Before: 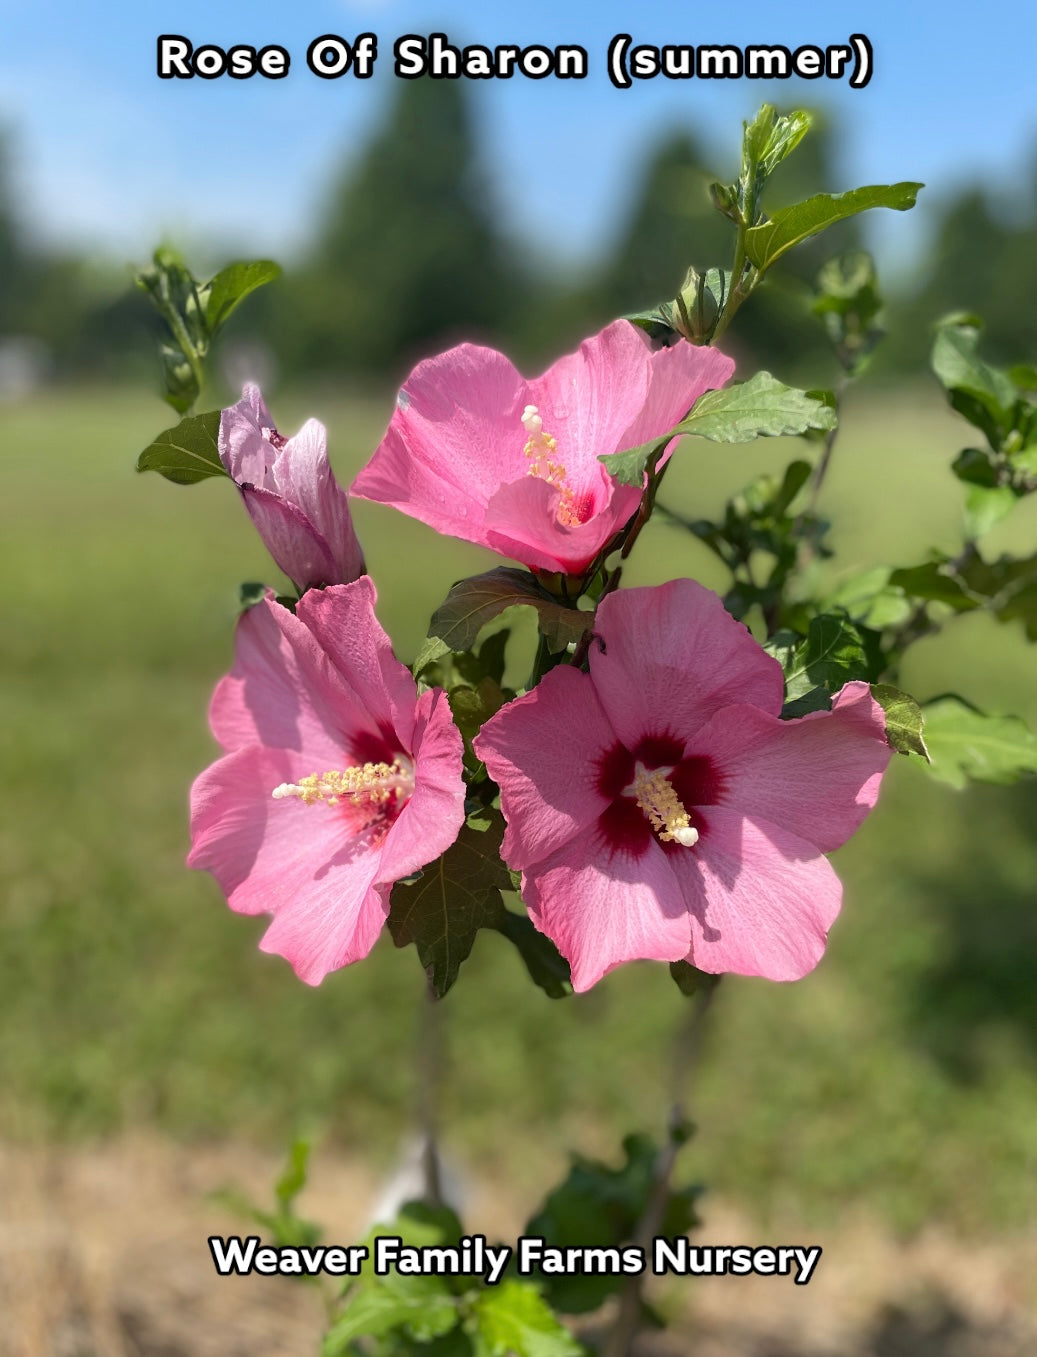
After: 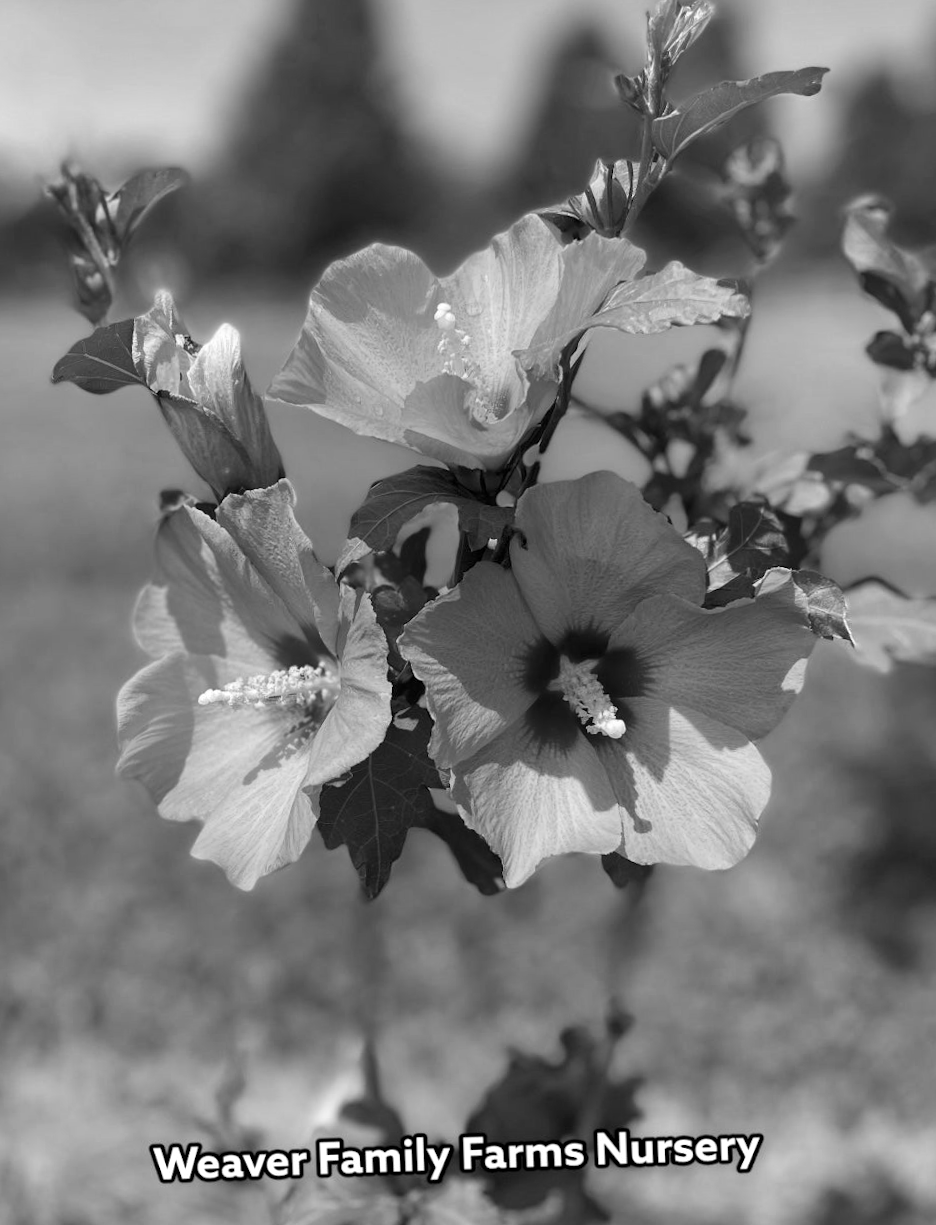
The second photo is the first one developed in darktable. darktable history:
crop and rotate: angle 1.96°, left 5.673%, top 5.673%
monochrome: on, module defaults
local contrast: mode bilateral grid, contrast 20, coarseness 50, detail 120%, midtone range 0.2
